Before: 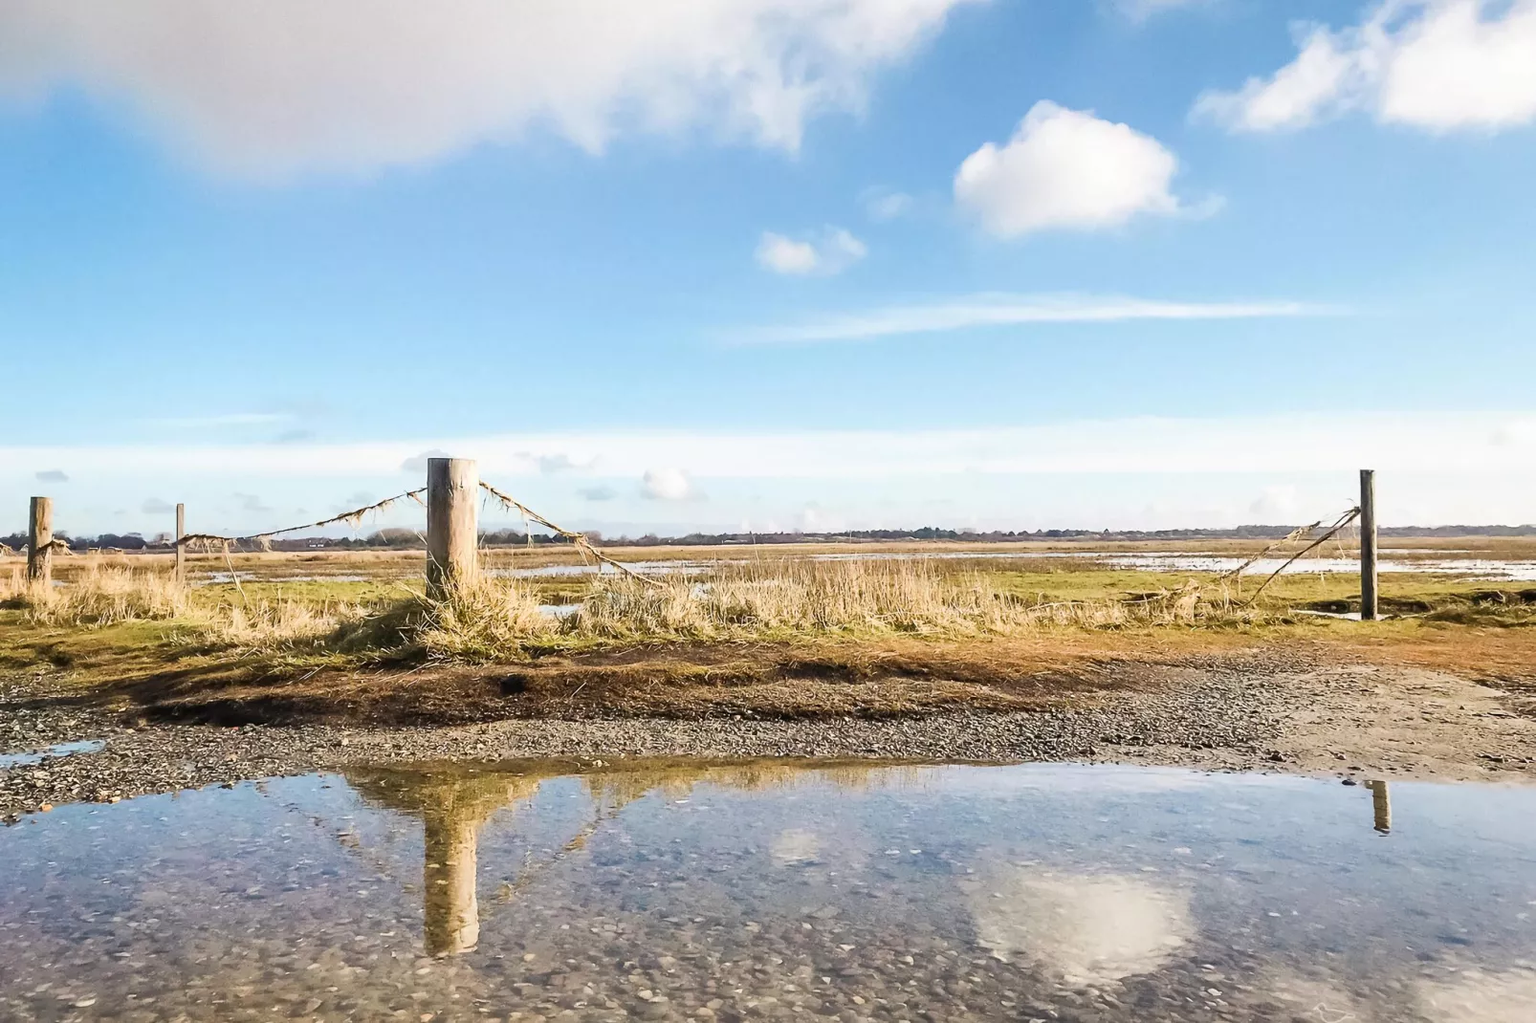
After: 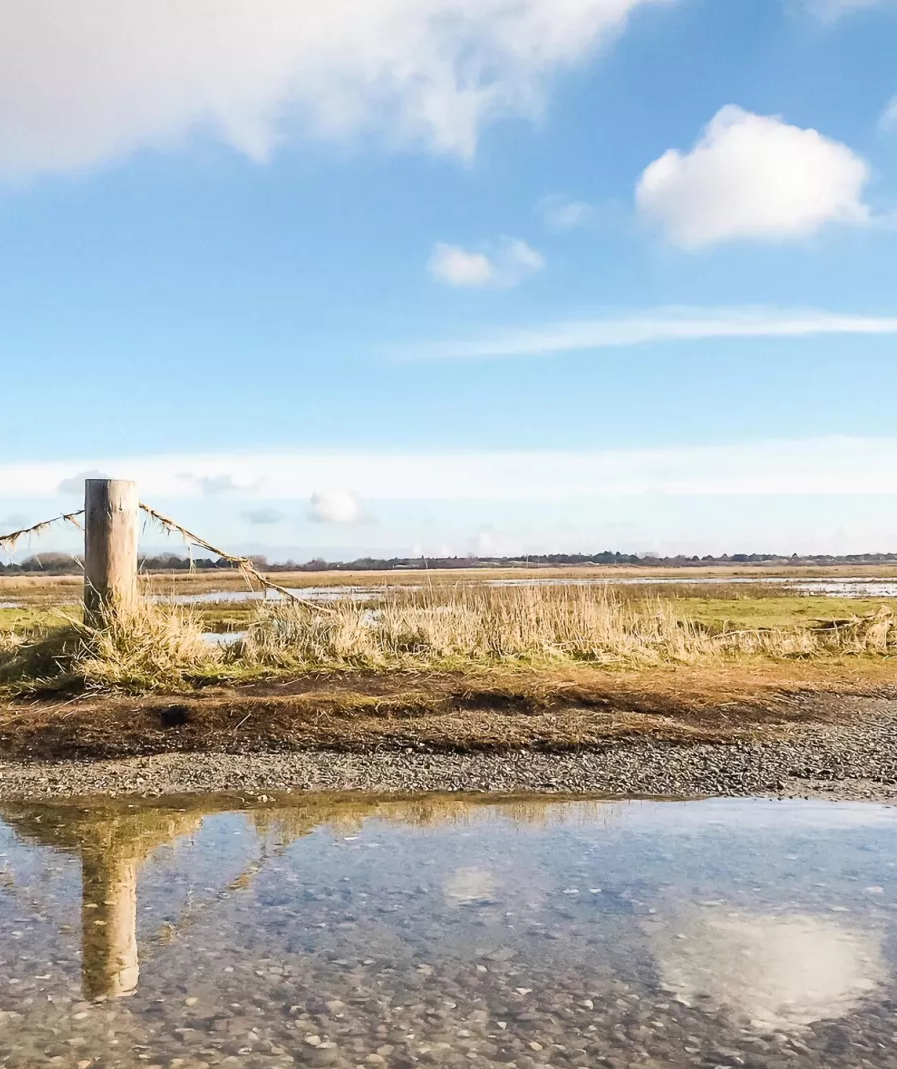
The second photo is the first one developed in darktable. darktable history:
crop and rotate: left 22.593%, right 21.548%
